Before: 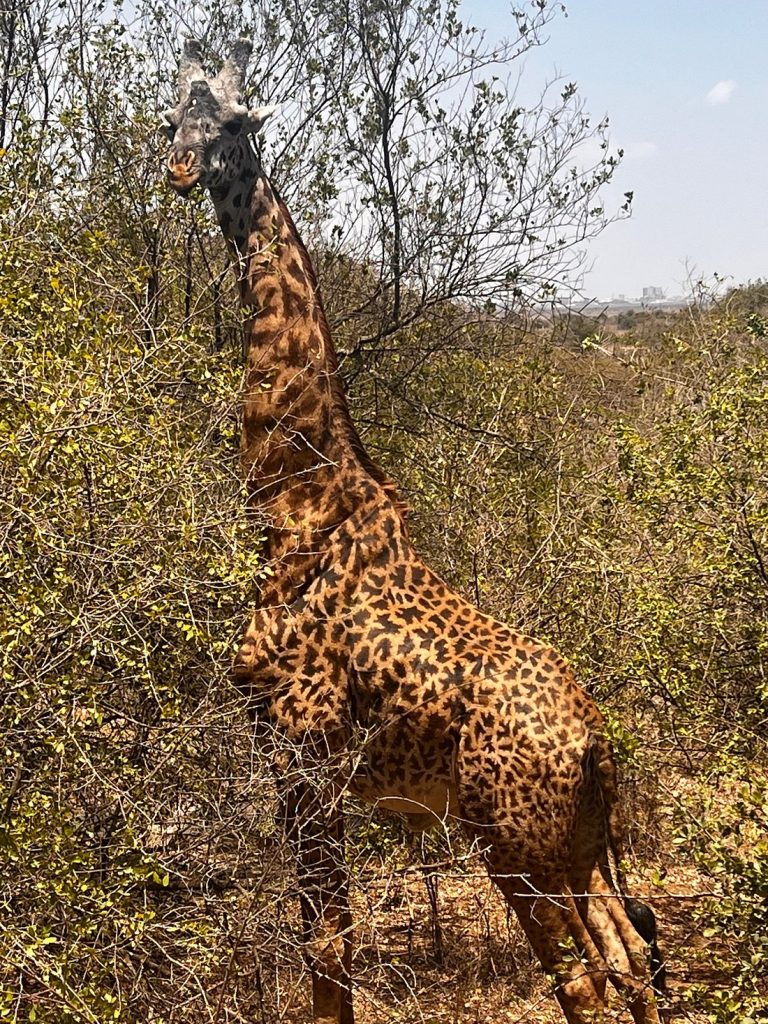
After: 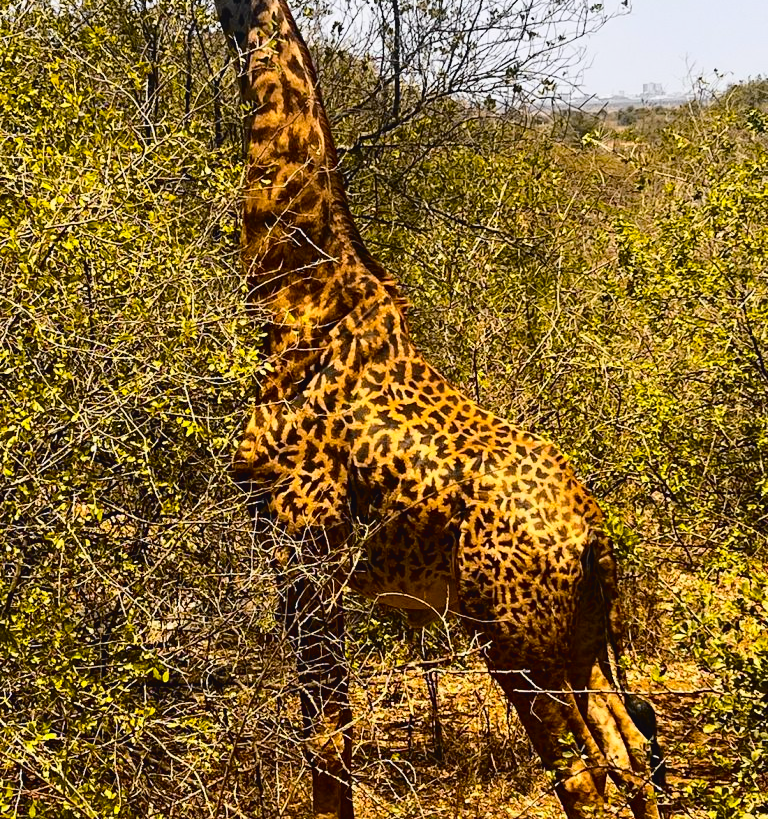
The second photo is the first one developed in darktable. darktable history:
tone curve: curves: ch0 [(0, 0.023) (0.104, 0.058) (0.21, 0.162) (0.469, 0.524) (0.579, 0.65) (0.725, 0.8) (0.858, 0.903) (1, 0.974)]; ch1 [(0, 0) (0.414, 0.395) (0.447, 0.447) (0.502, 0.501) (0.521, 0.512) (0.57, 0.563) (0.618, 0.61) (0.654, 0.642) (1, 1)]; ch2 [(0, 0) (0.356, 0.408) (0.437, 0.453) (0.492, 0.485) (0.524, 0.508) (0.566, 0.567) (0.595, 0.604) (1, 1)], color space Lab, independent channels, preserve colors none
color balance rgb: linear chroma grading › global chroma 15%, perceptual saturation grading › global saturation 30%
crop and rotate: top 19.998%
